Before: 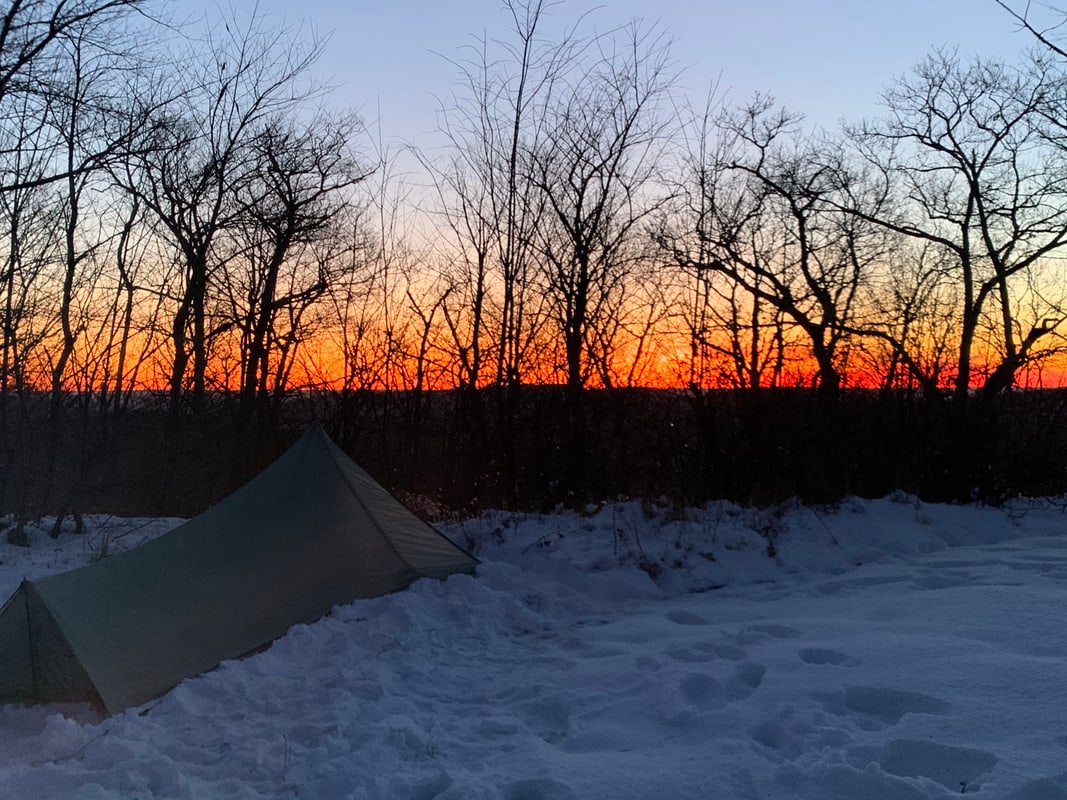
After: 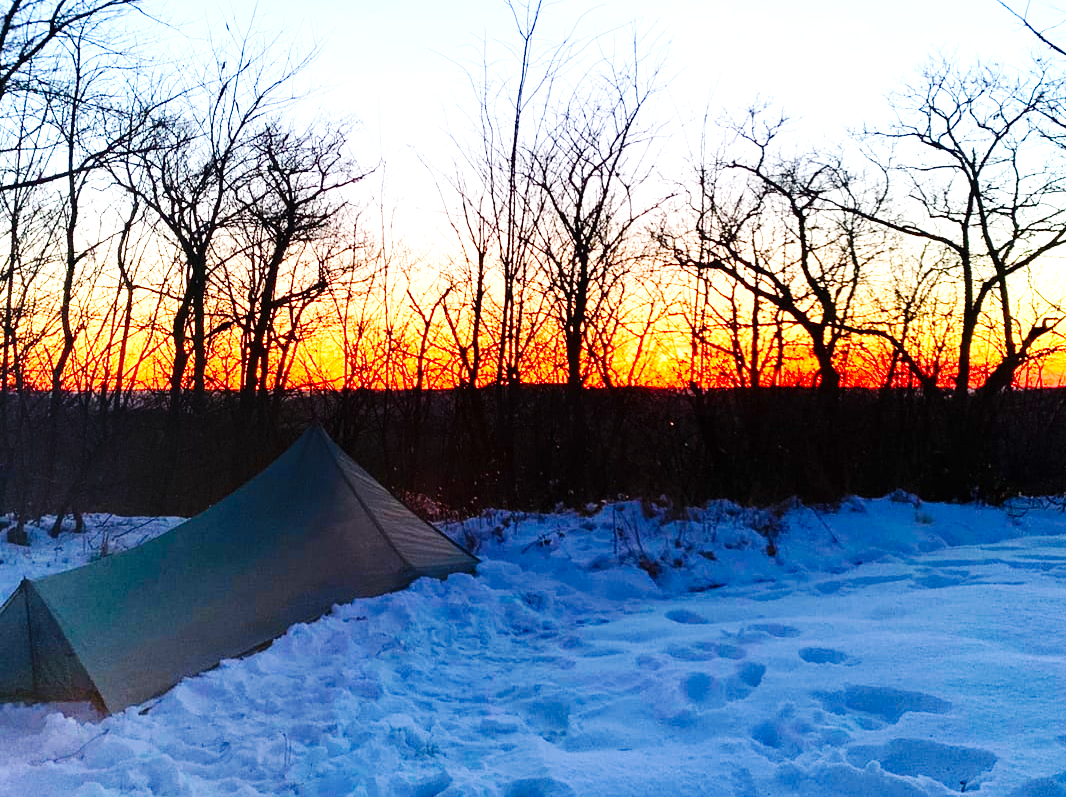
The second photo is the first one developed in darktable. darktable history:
crop: top 0.17%, bottom 0.188%
contrast brightness saturation: brightness -0.02, saturation 0.339
base curve: curves: ch0 [(0, 0) (0.036, 0.025) (0.121, 0.166) (0.206, 0.329) (0.605, 0.79) (1, 1)], preserve colors none
exposure: black level correction 0, exposure 1.278 EV, compensate highlight preservation false
